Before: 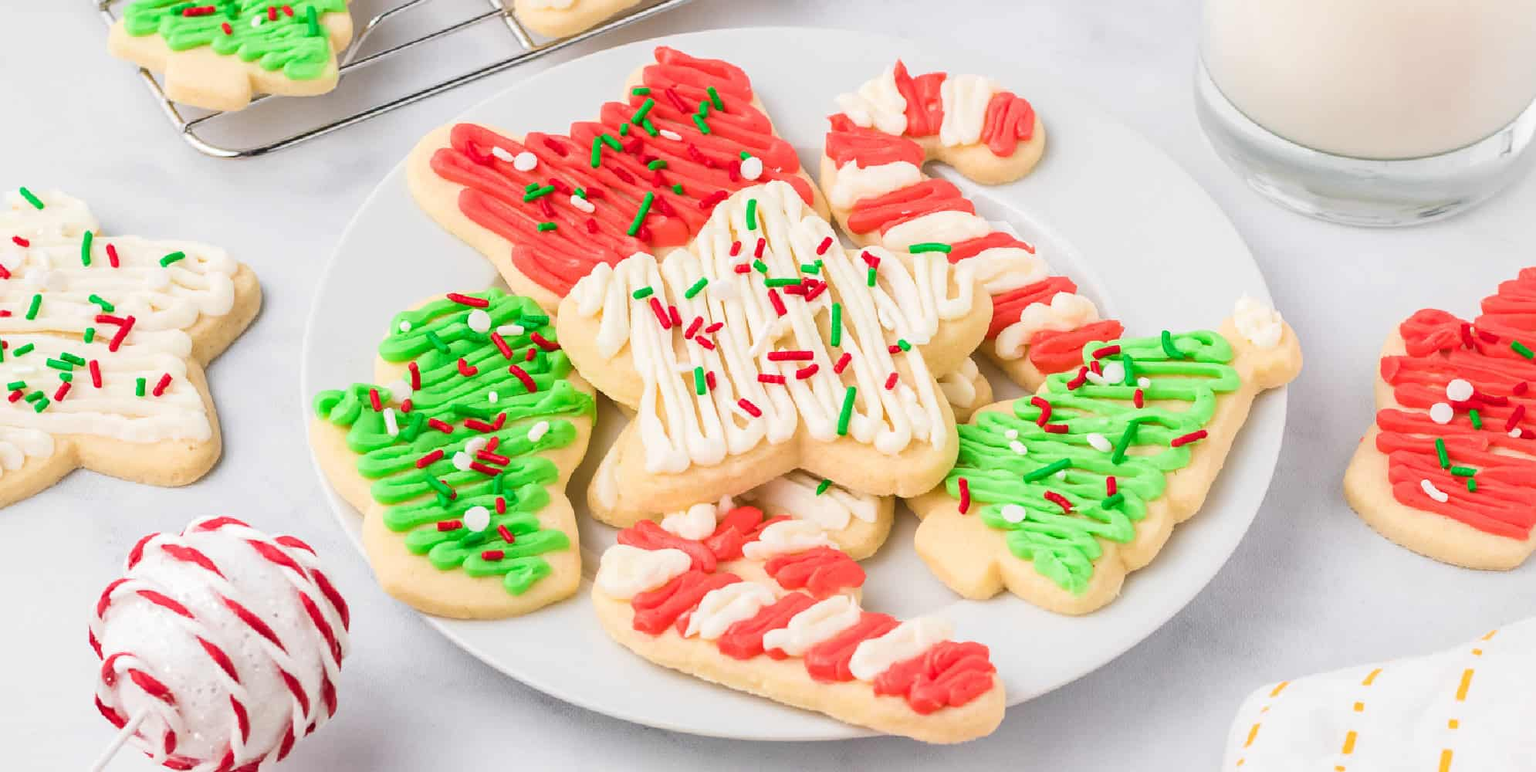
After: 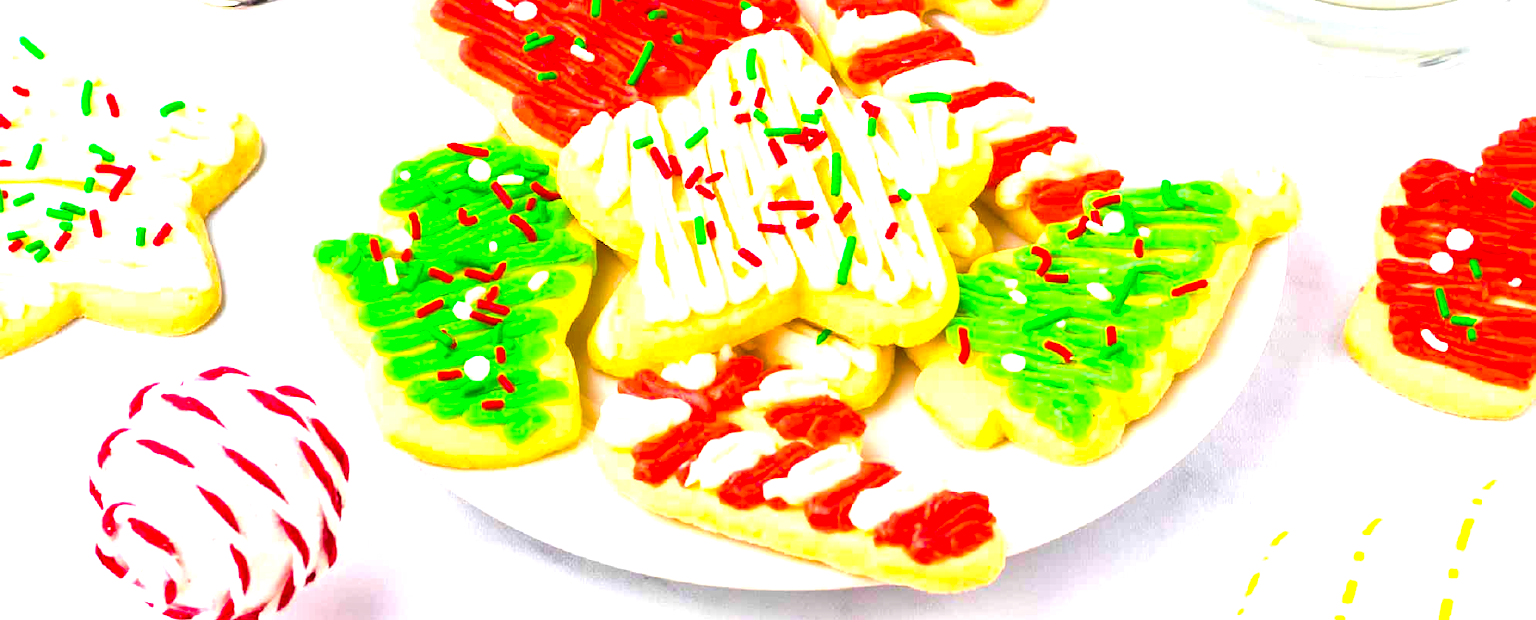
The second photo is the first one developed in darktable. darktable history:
exposure: exposure 0.778 EV, compensate exposure bias true, compensate highlight preservation false
crop and rotate: top 19.536%
local contrast: mode bilateral grid, contrast 21, coarseness 50, detail 119%, midtone range 0.2
color balance rgb: perceptual saturation grading › global saturation 33.532%, perceptual brilliance grading › highlights 8.322%, perceptual brilliance grading › mid-tones 3.006%, perceptual brilliance grading › shadows 1.835%, global vibrance 59.825%
